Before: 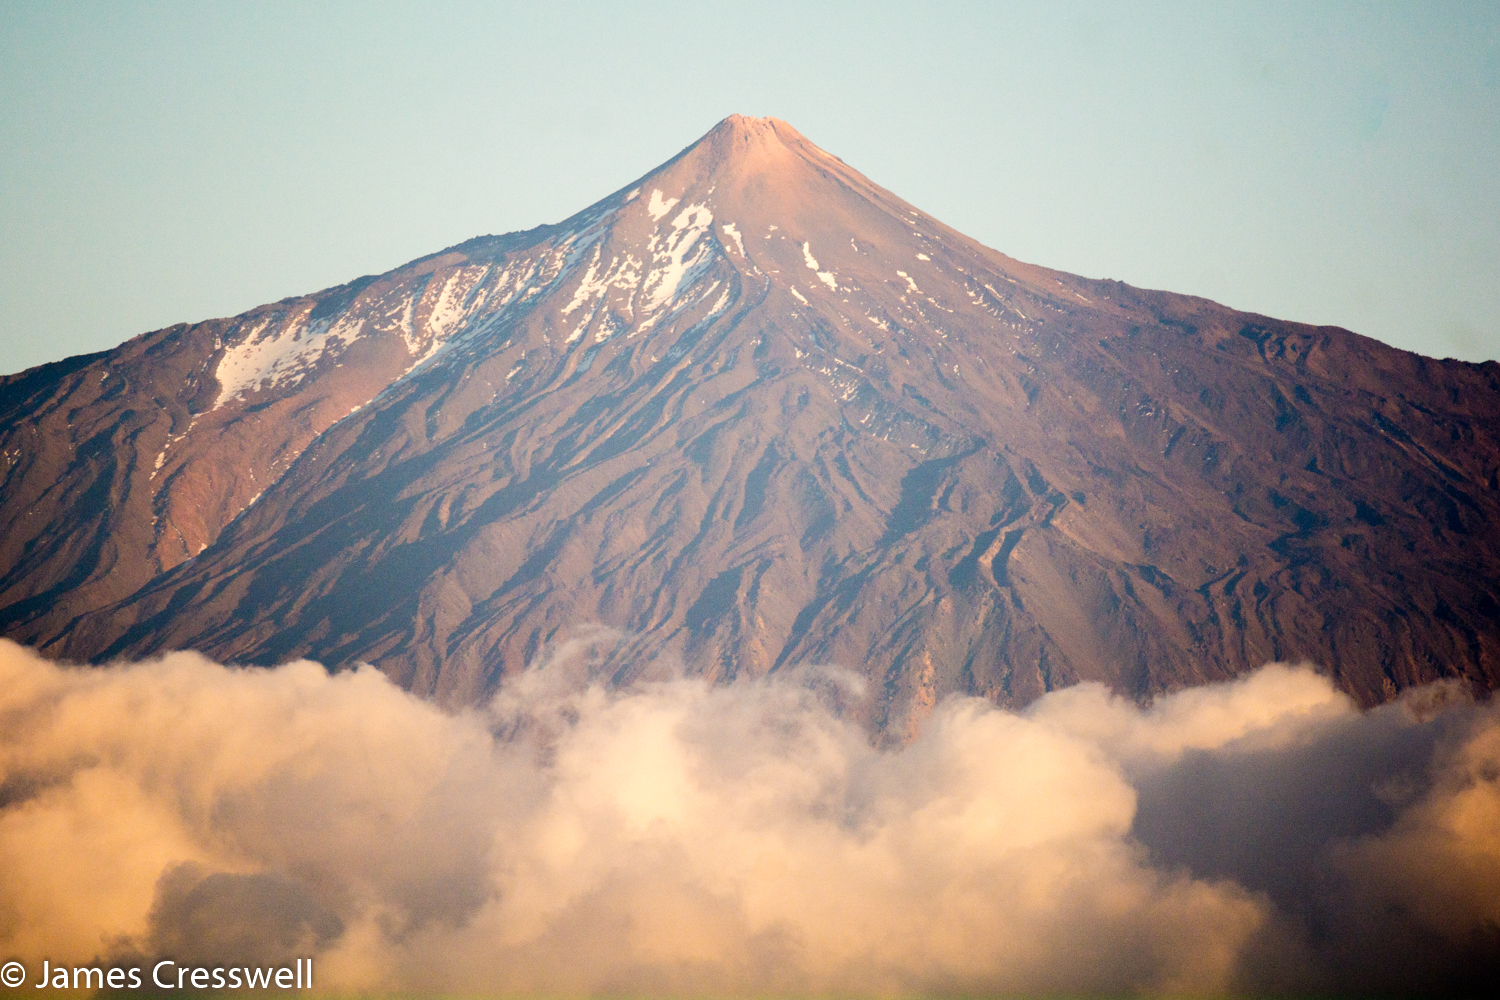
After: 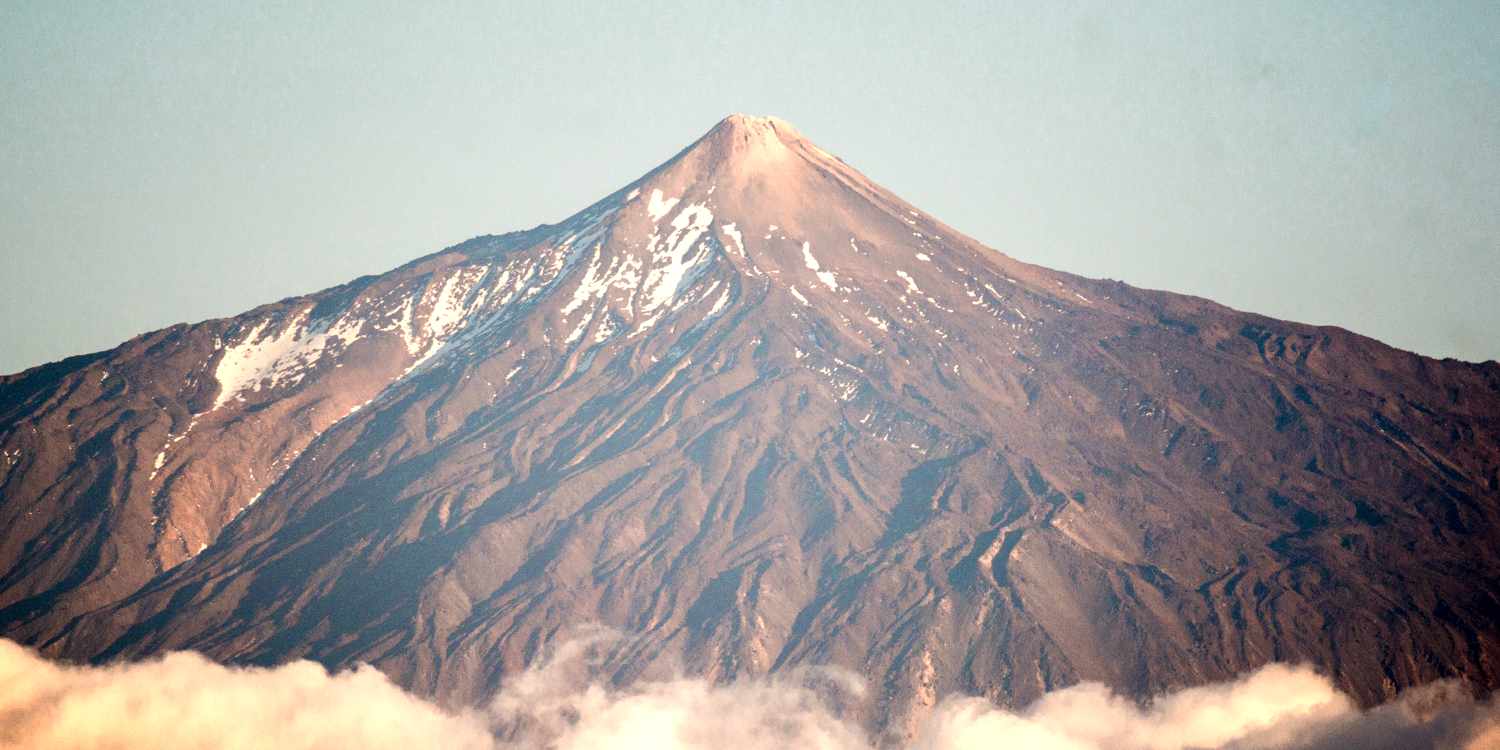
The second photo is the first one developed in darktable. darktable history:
crop: bottom 24.993%
local contrast: on, module defaults
tone equalizer: edges refinement/feathering 500, mask exposure compensation -1.57 EV, preserve details no
color zones: curves: ch0 [(0.018, 0.548) (0.197, 0.654) (0.425, 0.447) (0.605, 0.658) (0.732, 0.579)]; ch1 [(0.105, 0.531) (0.224, 0.531) (0.386, 0.39) (0.618, 0.456) (0.732, 0.456) (0.956, 0.421)]; ch2 [(0.039, 0.583) (0.215, 0.465) (0.399, 0.544) (0.465, 0.548) (0.614, 0.447) (0.724, 0.43) (0.882, 0.623) (0.956, 0.632)]
